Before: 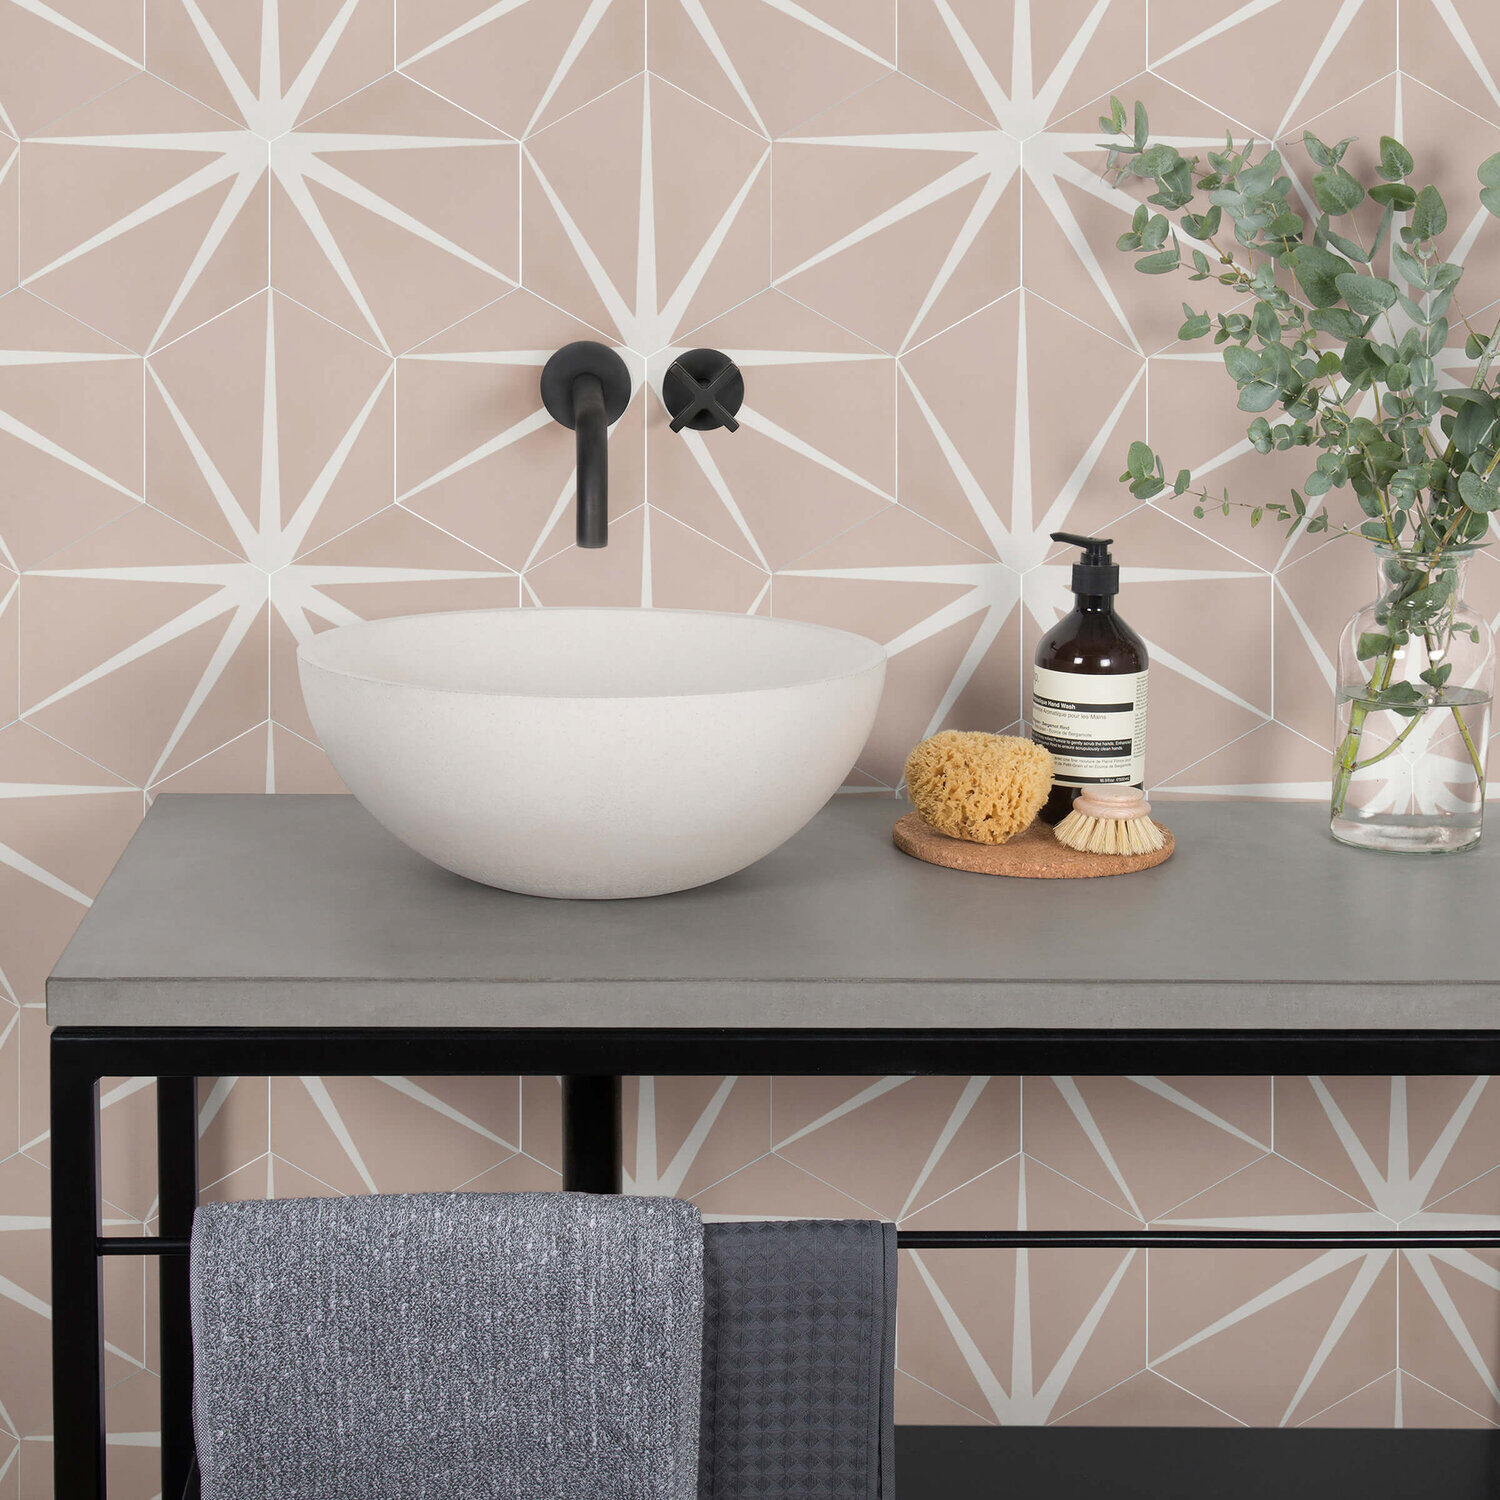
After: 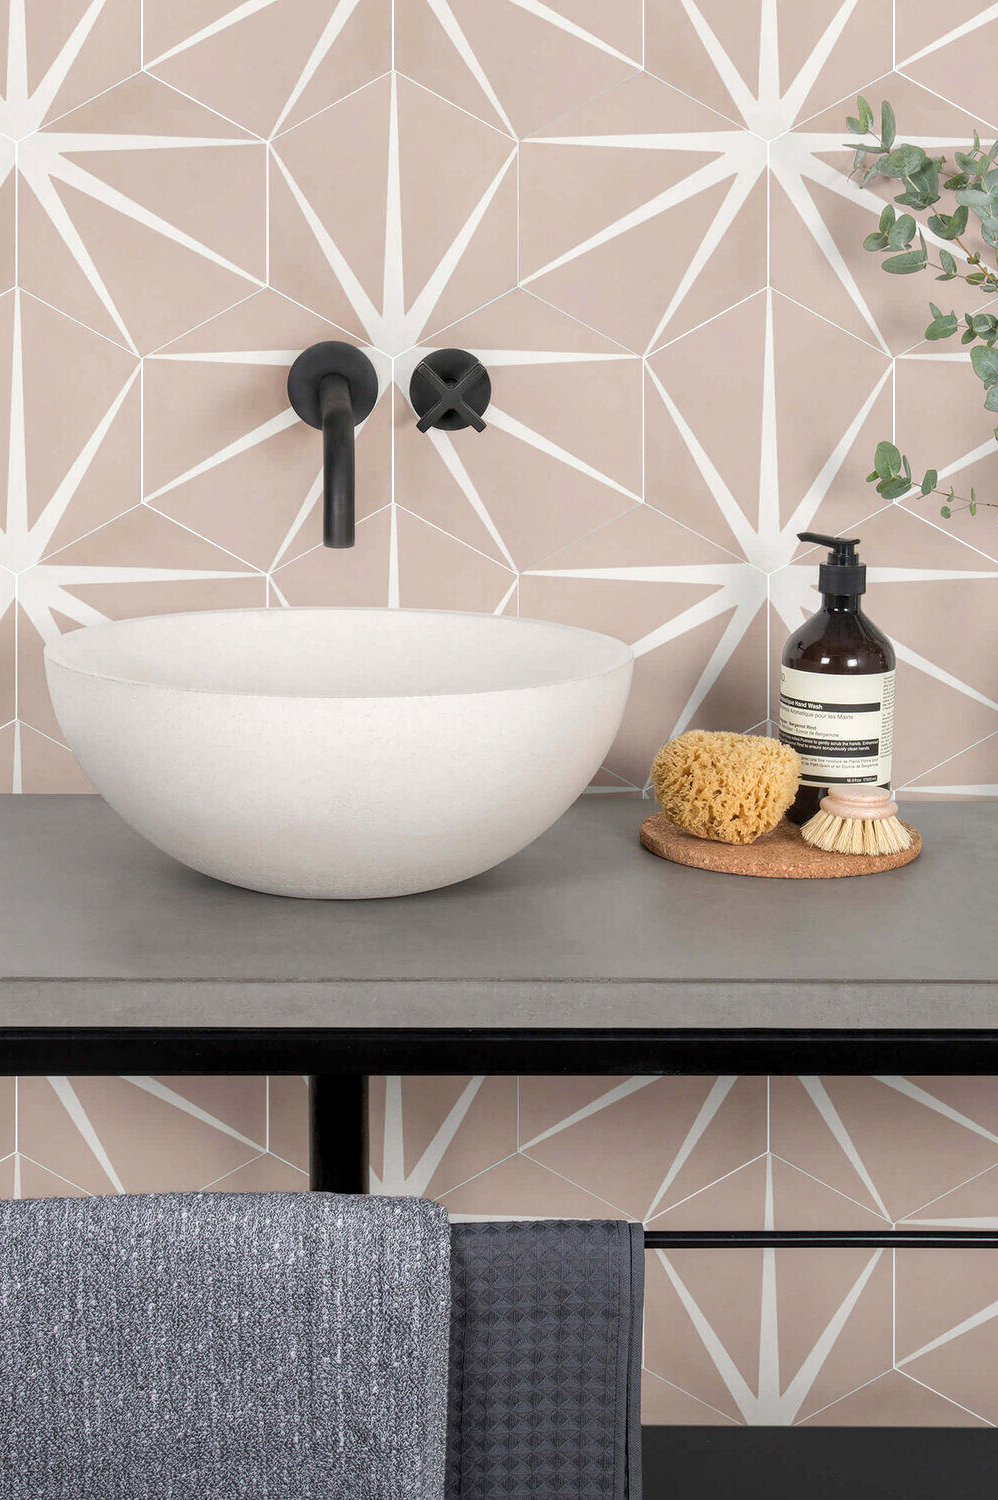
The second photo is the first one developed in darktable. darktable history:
crop: left 16.899%, right 16.556%
local contrast: on, module defaults
exposure: black level correction 0.002, exposure 0.15 EV, compensate highlight preservation false
